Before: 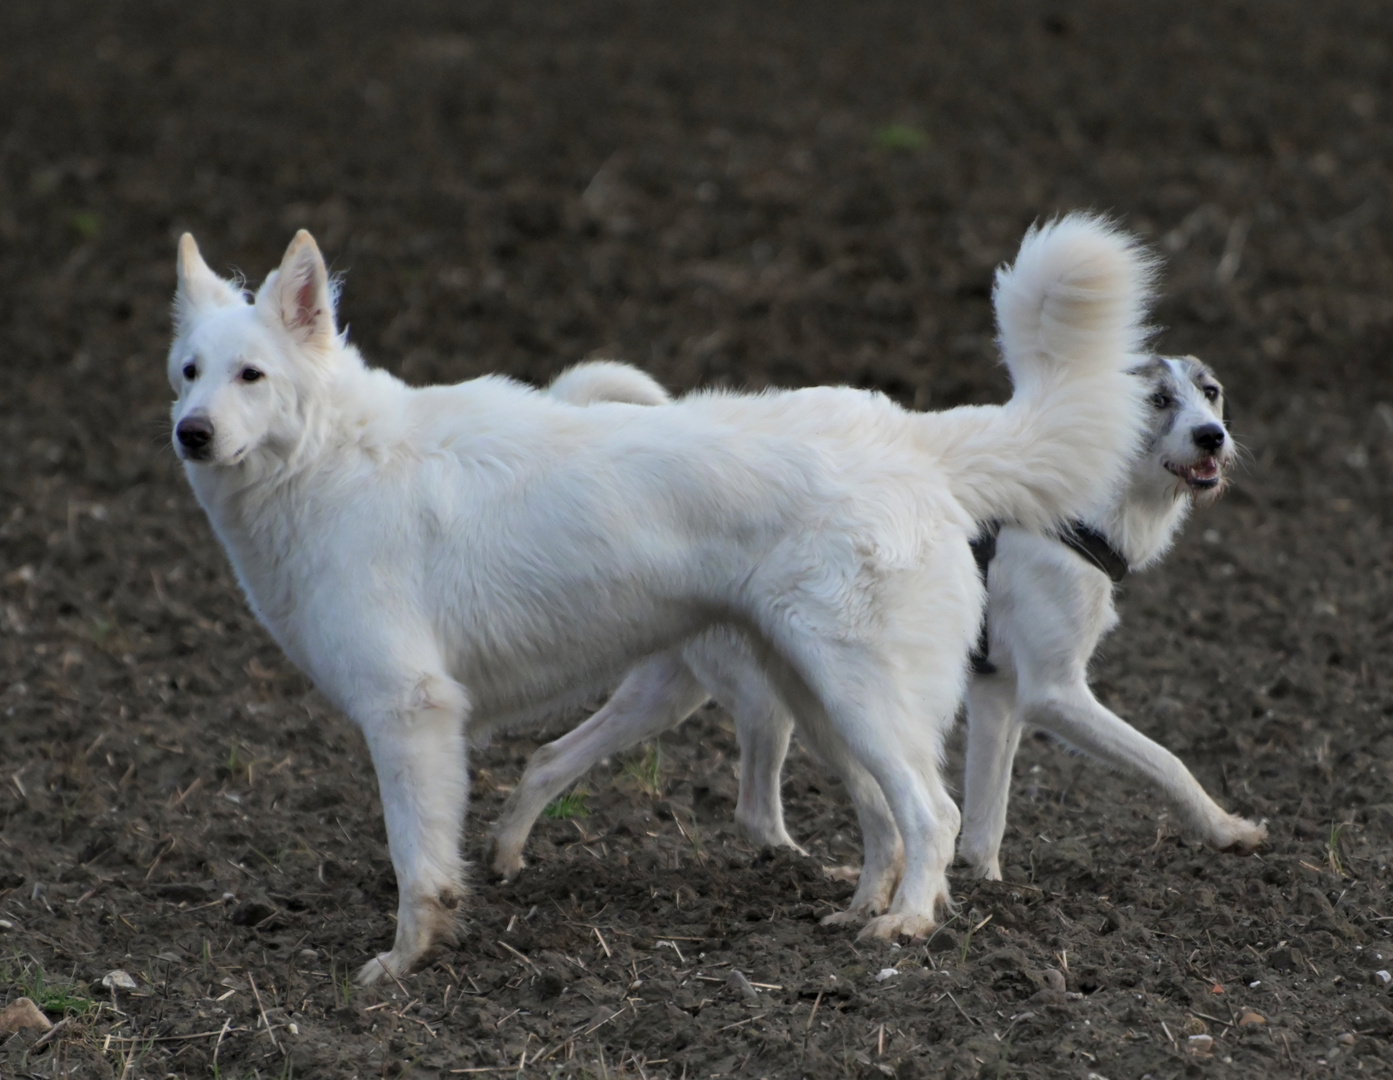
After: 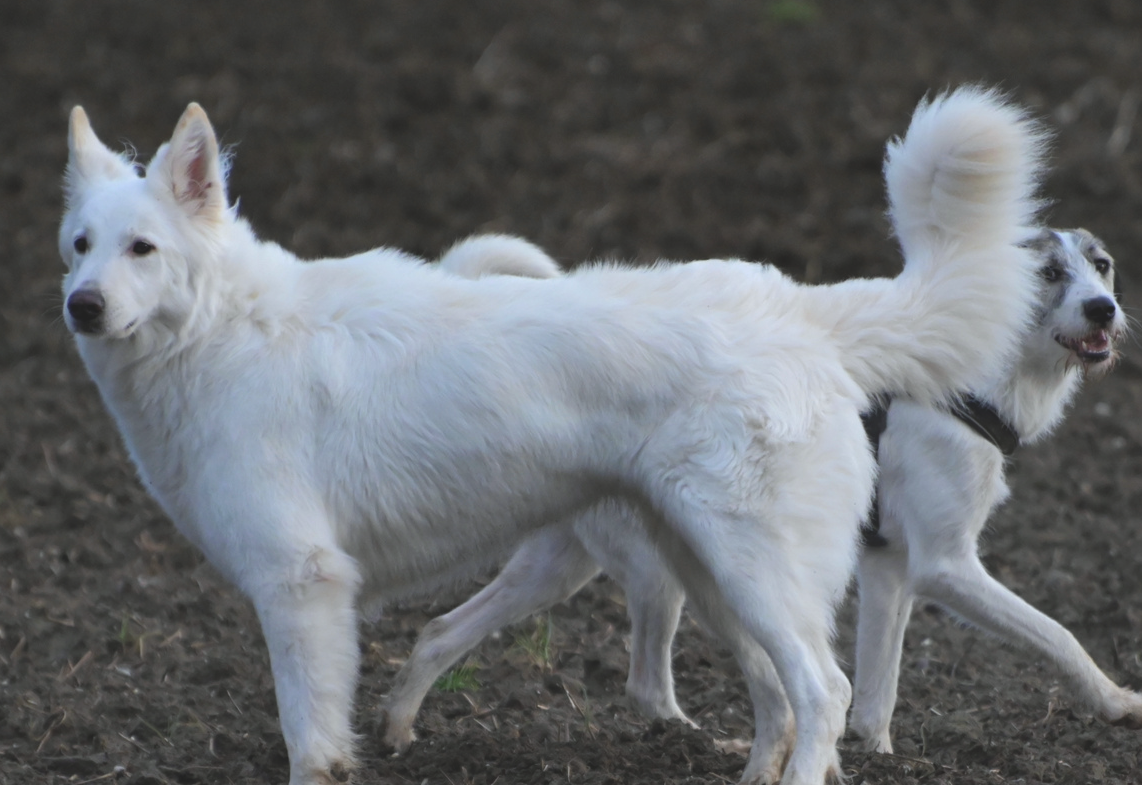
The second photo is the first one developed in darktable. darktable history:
crop: left 7.856%, top 11.836%, right 10.12%, bottom 15.387%
white balance: red 0.976, blue 1.04
exposure: black level correction -0.015, compensate highlight preservation false
